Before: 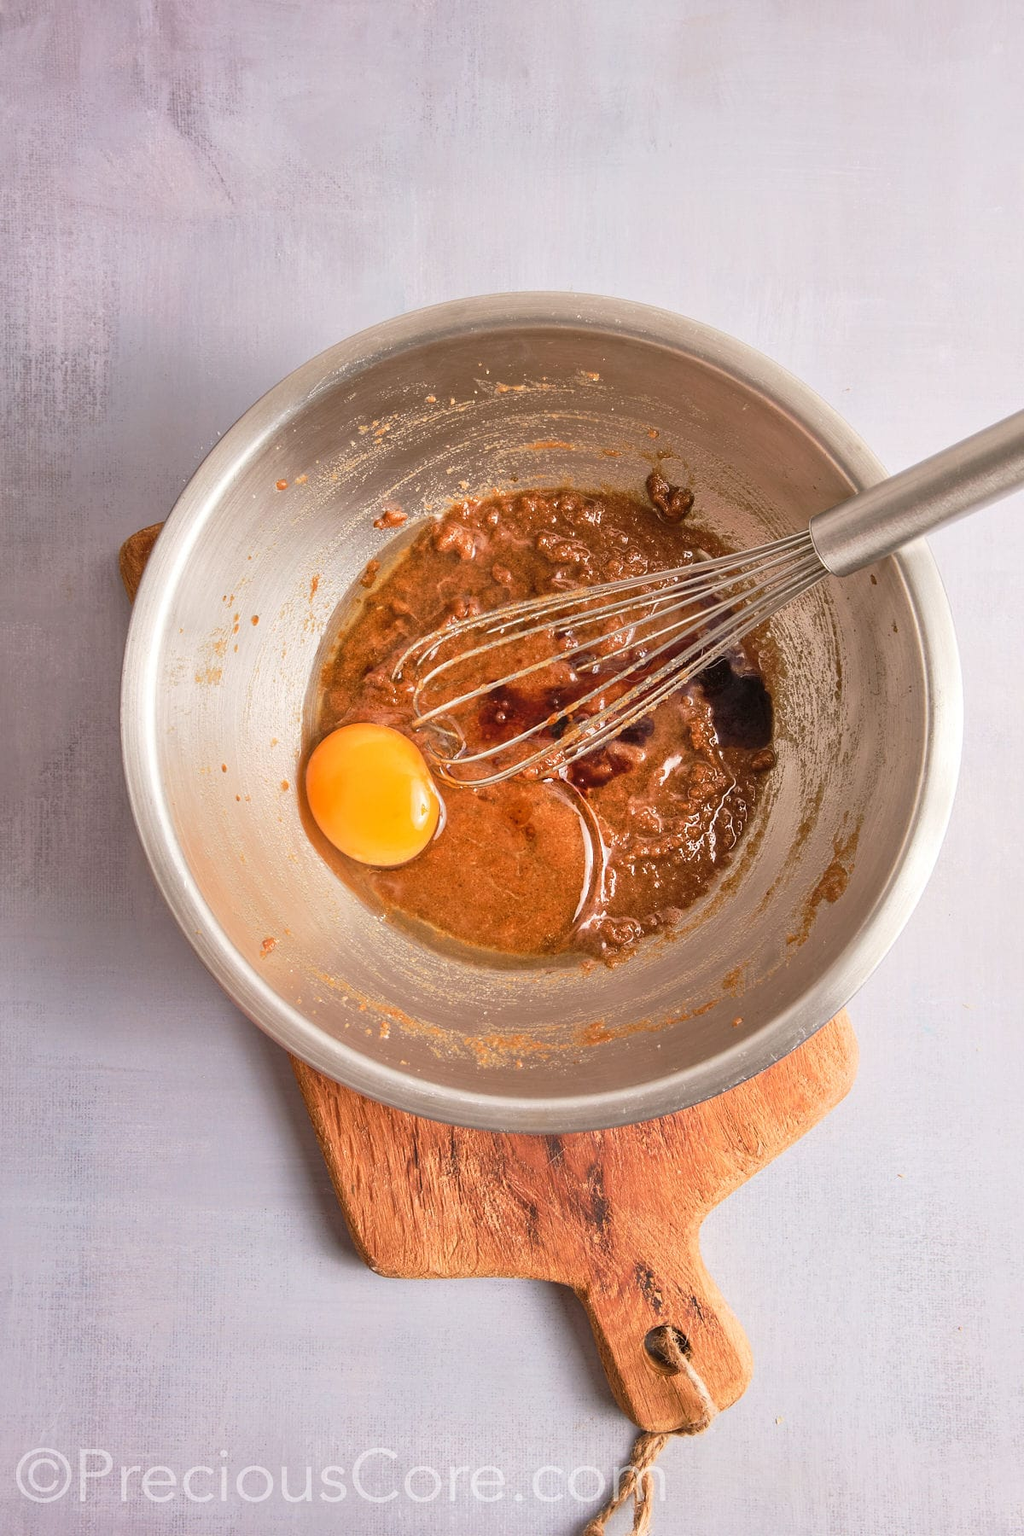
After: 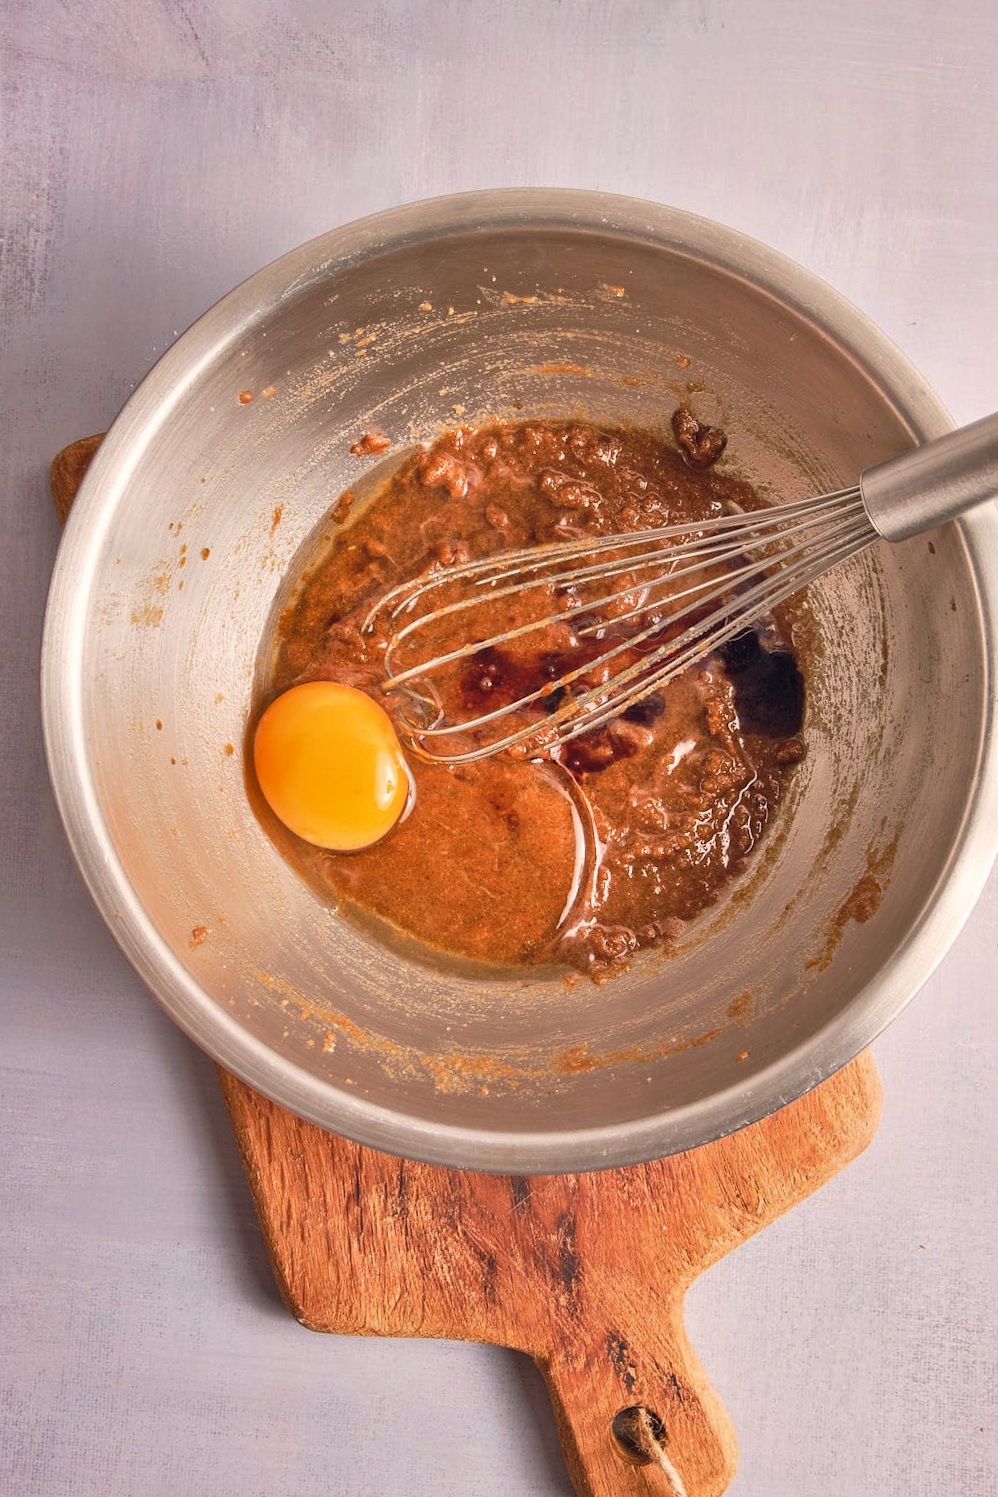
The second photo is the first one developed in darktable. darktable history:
crop and rotate: angle -3.27°, left 5.211%, top 5.211%, right 4.607%, bottom 4.607%
color balance rgb: shadows lift › hue 87.51°, highlights gain › chroma 1.62%, highlights gain › hue 55.1°, global offset › chroma 0.06%, global offset › hue 253.66°, linear chroma grading › global chroma 0.5%
shadows and highlights: low approximation 0.01, soften with gaussian
